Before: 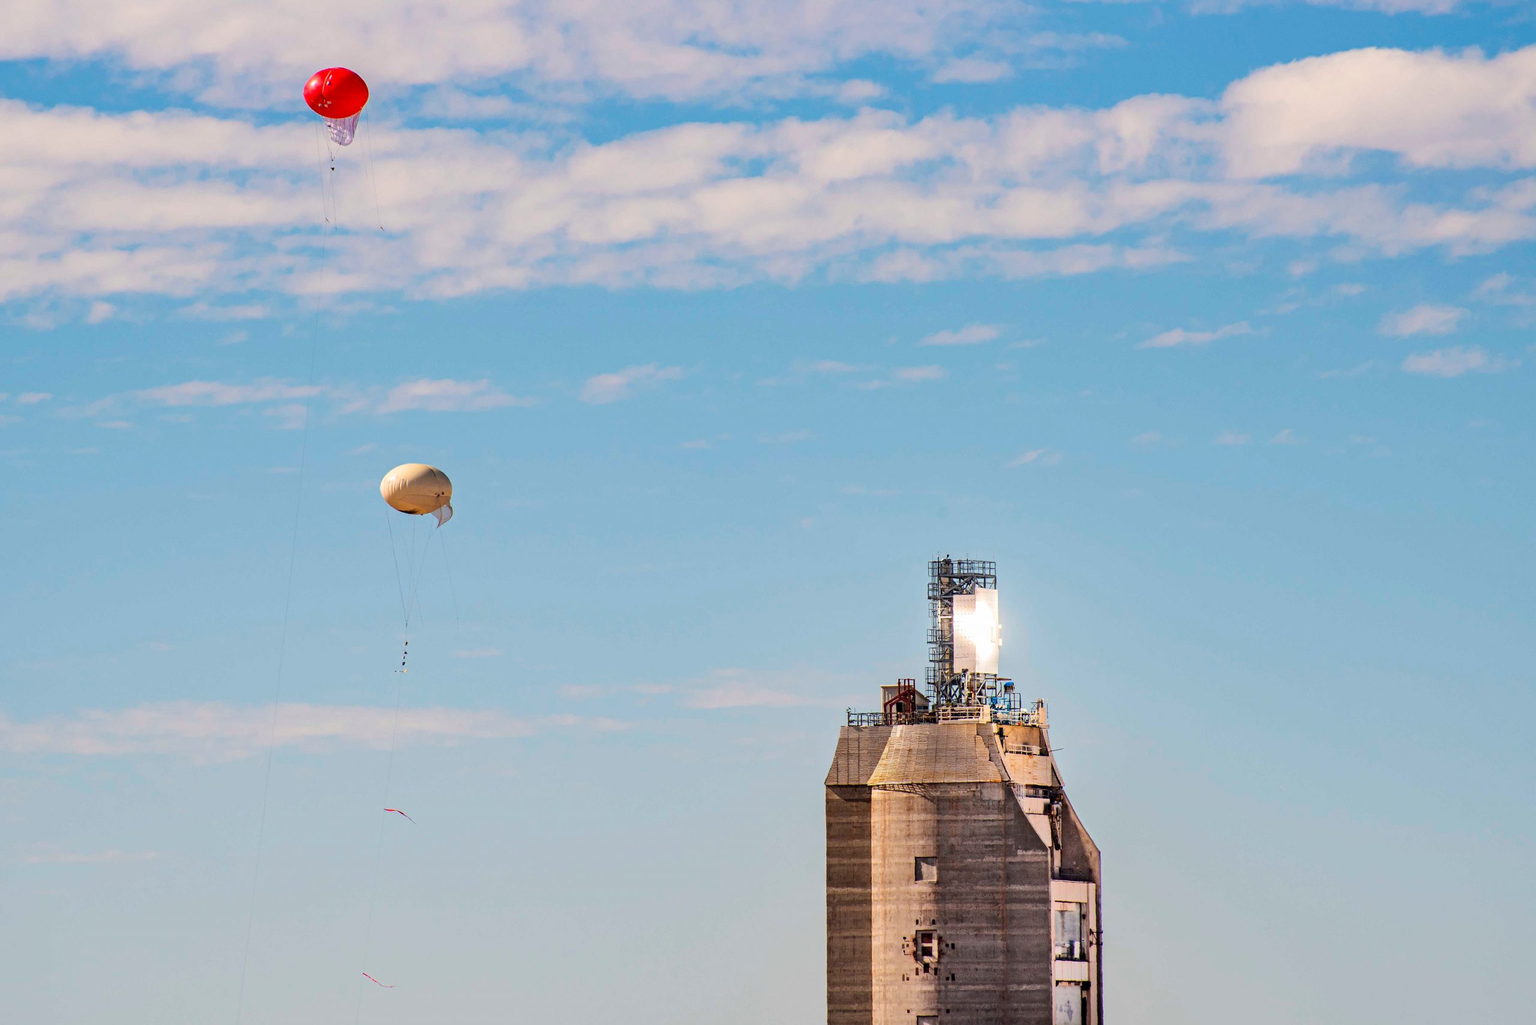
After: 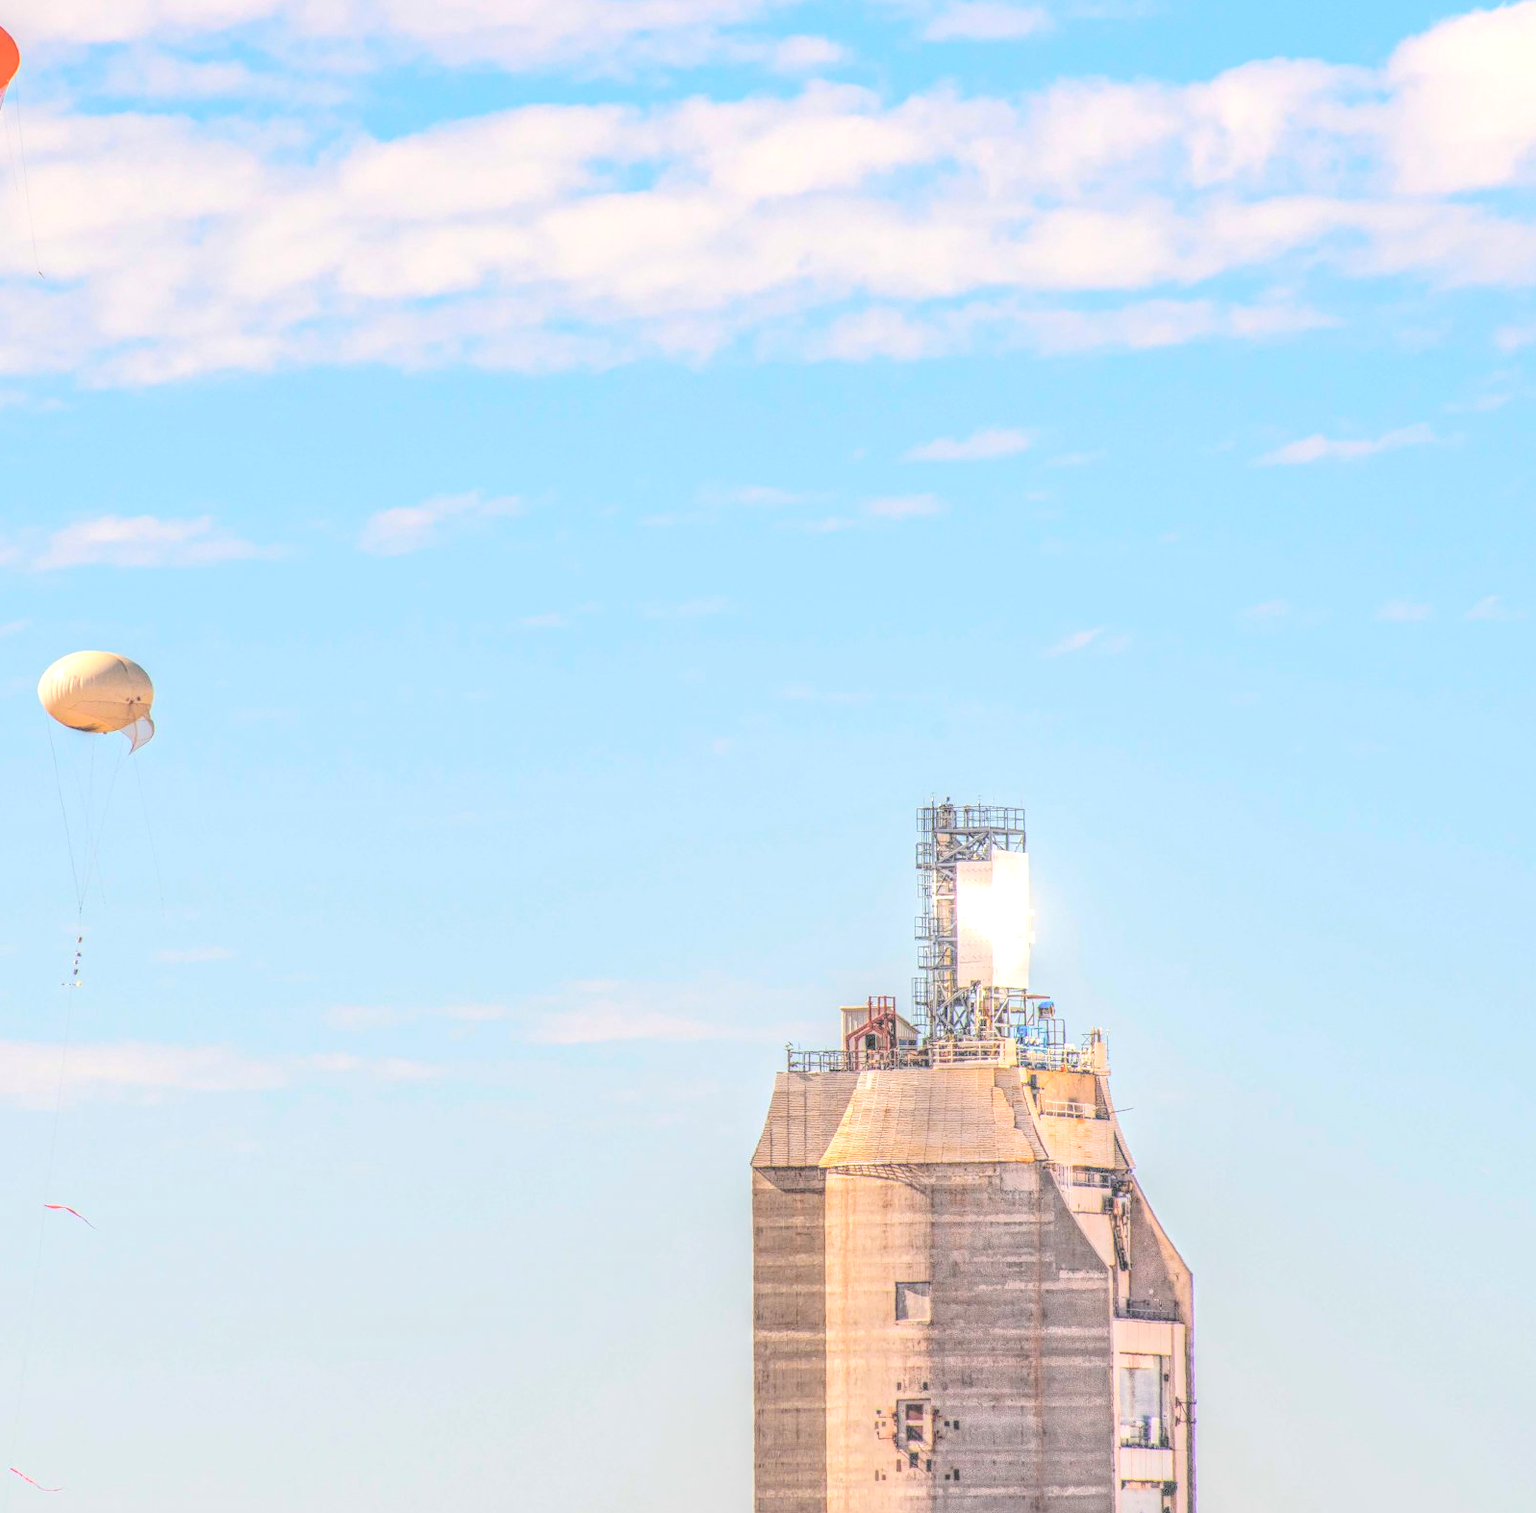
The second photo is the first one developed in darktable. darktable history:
local contrast: highlights 20%, shadows 23%, detail 200%, midtone range 0.2
contrast brightness saturation: brightness 0.98
crop and rotate: left 23.23%, top 5.631%, right 14.355%, bottom 2.253%
